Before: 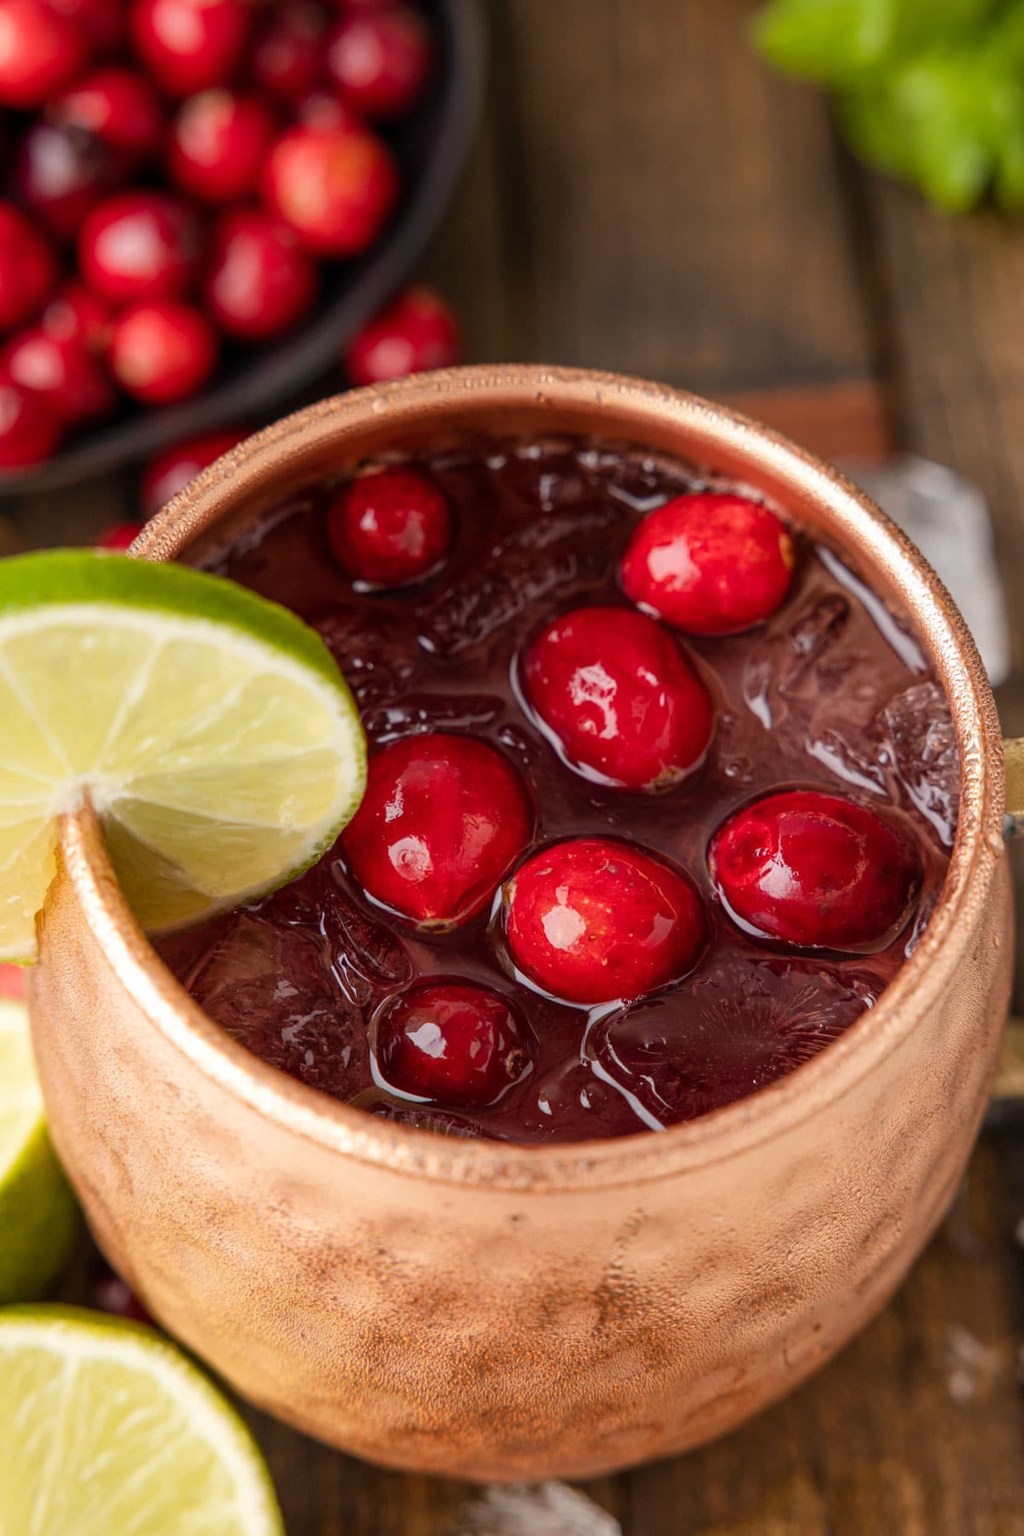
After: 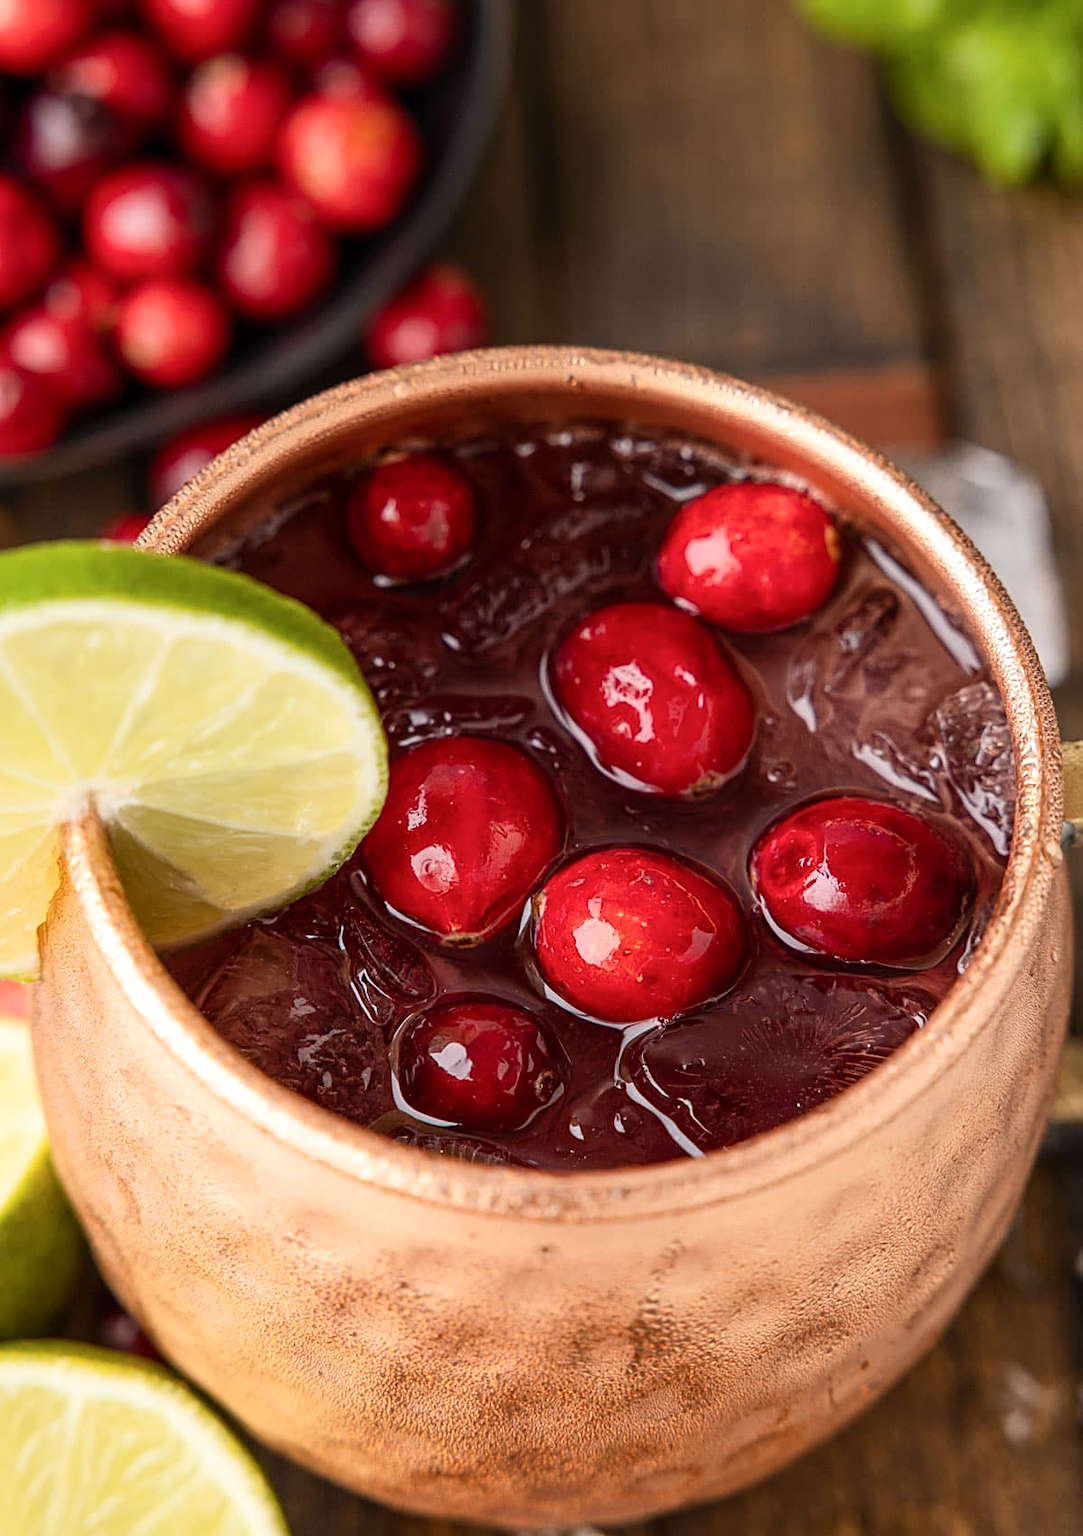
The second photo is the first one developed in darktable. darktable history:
sharpen: on, module defaults
crop and rotate: top 2.479%, bottom 3.018%
contrast brightness saturation: contrast 0.15, brightness 0.05
